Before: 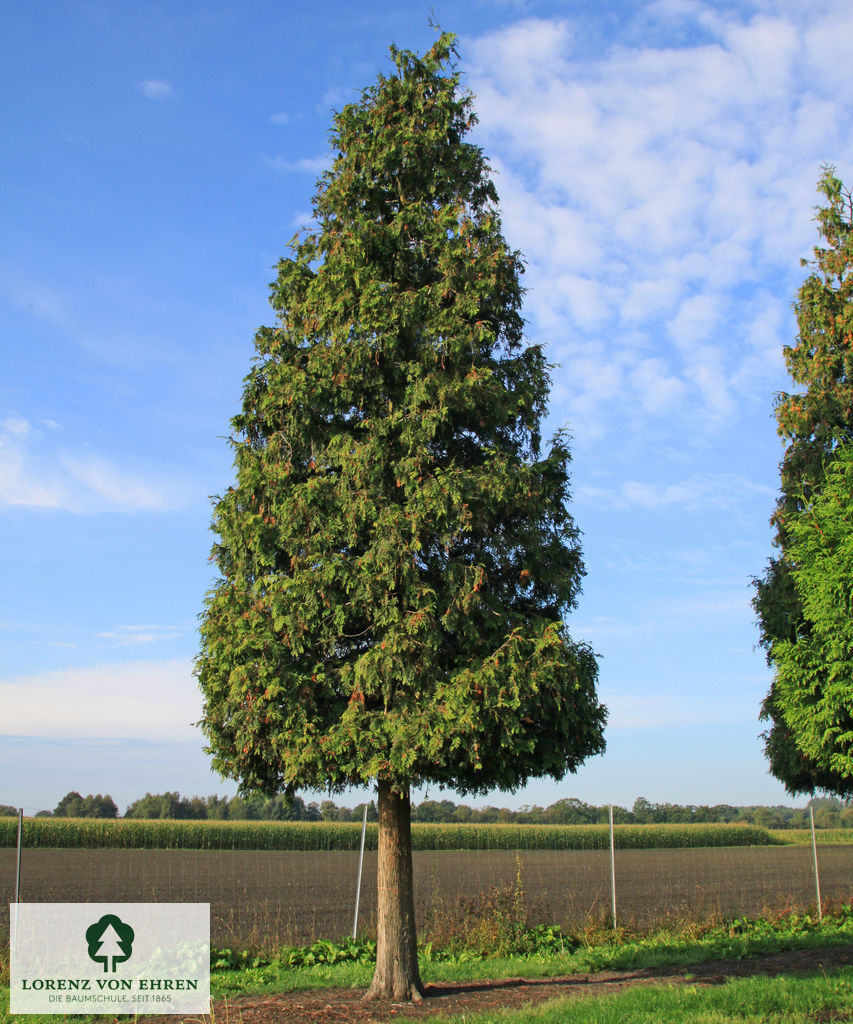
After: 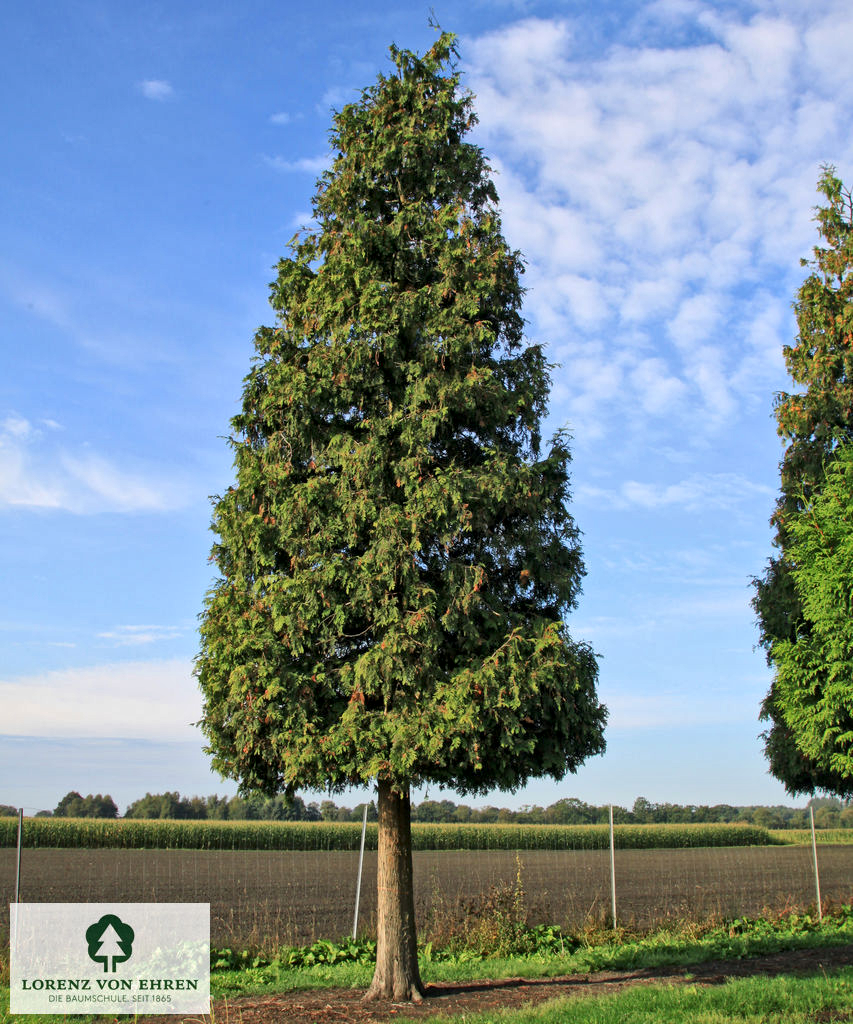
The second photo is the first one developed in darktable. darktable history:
local contrast: mode bilateral grid, contrast 21, coarseness 20, detail 150%, midtone range 0.2
tone equalizer: on, module defaults
